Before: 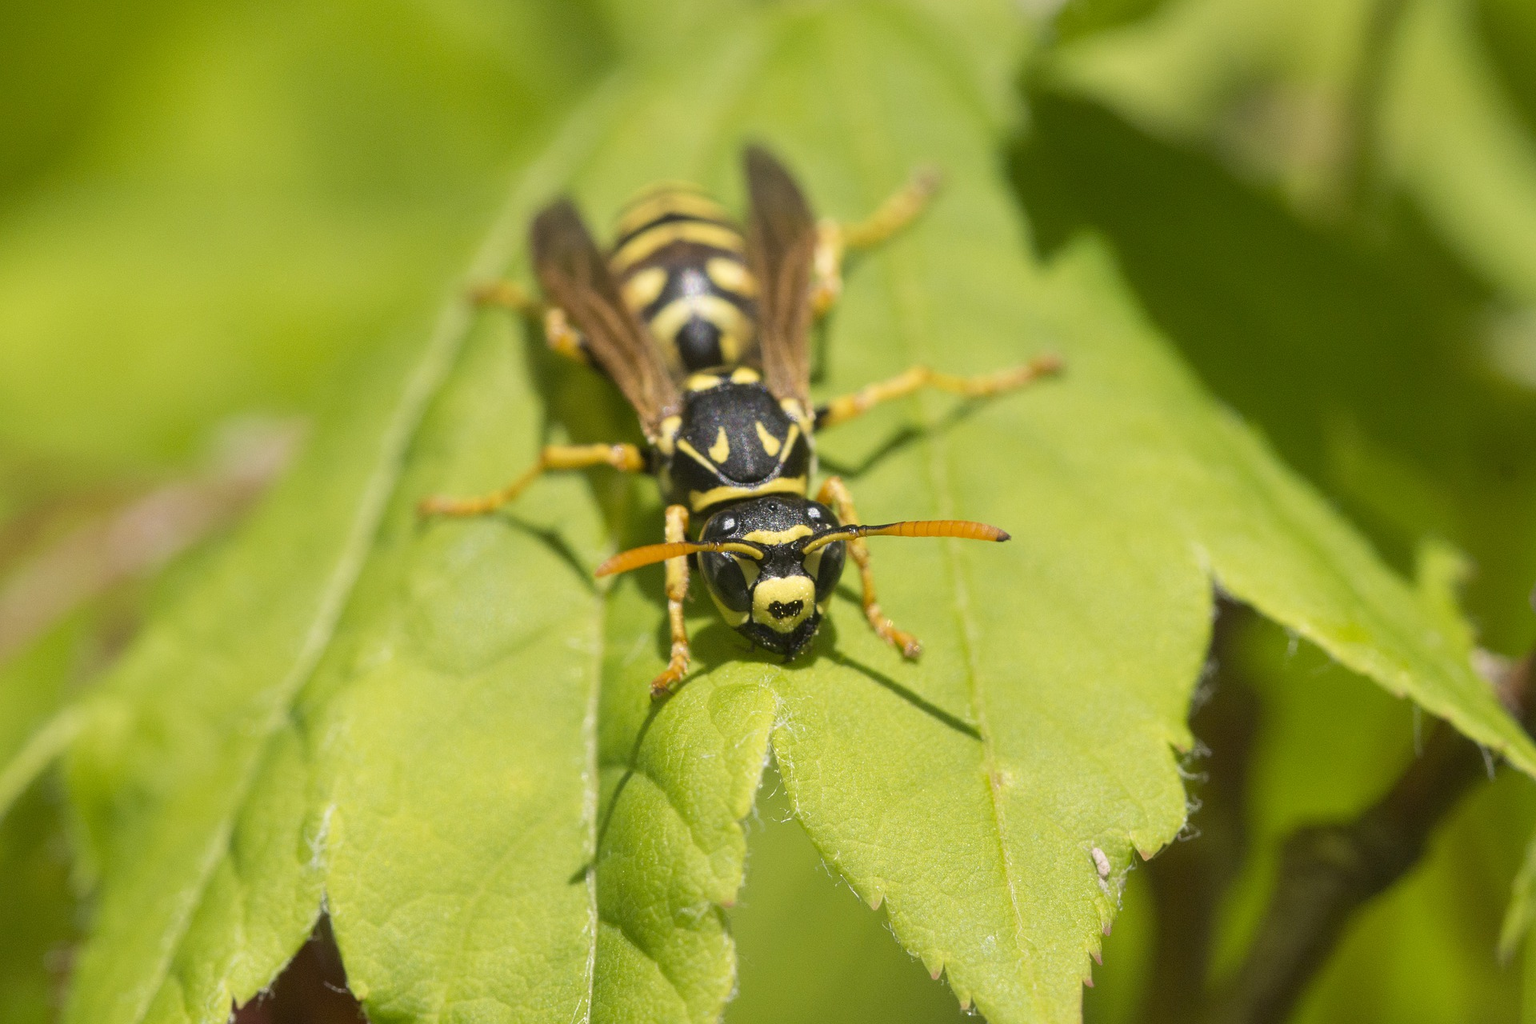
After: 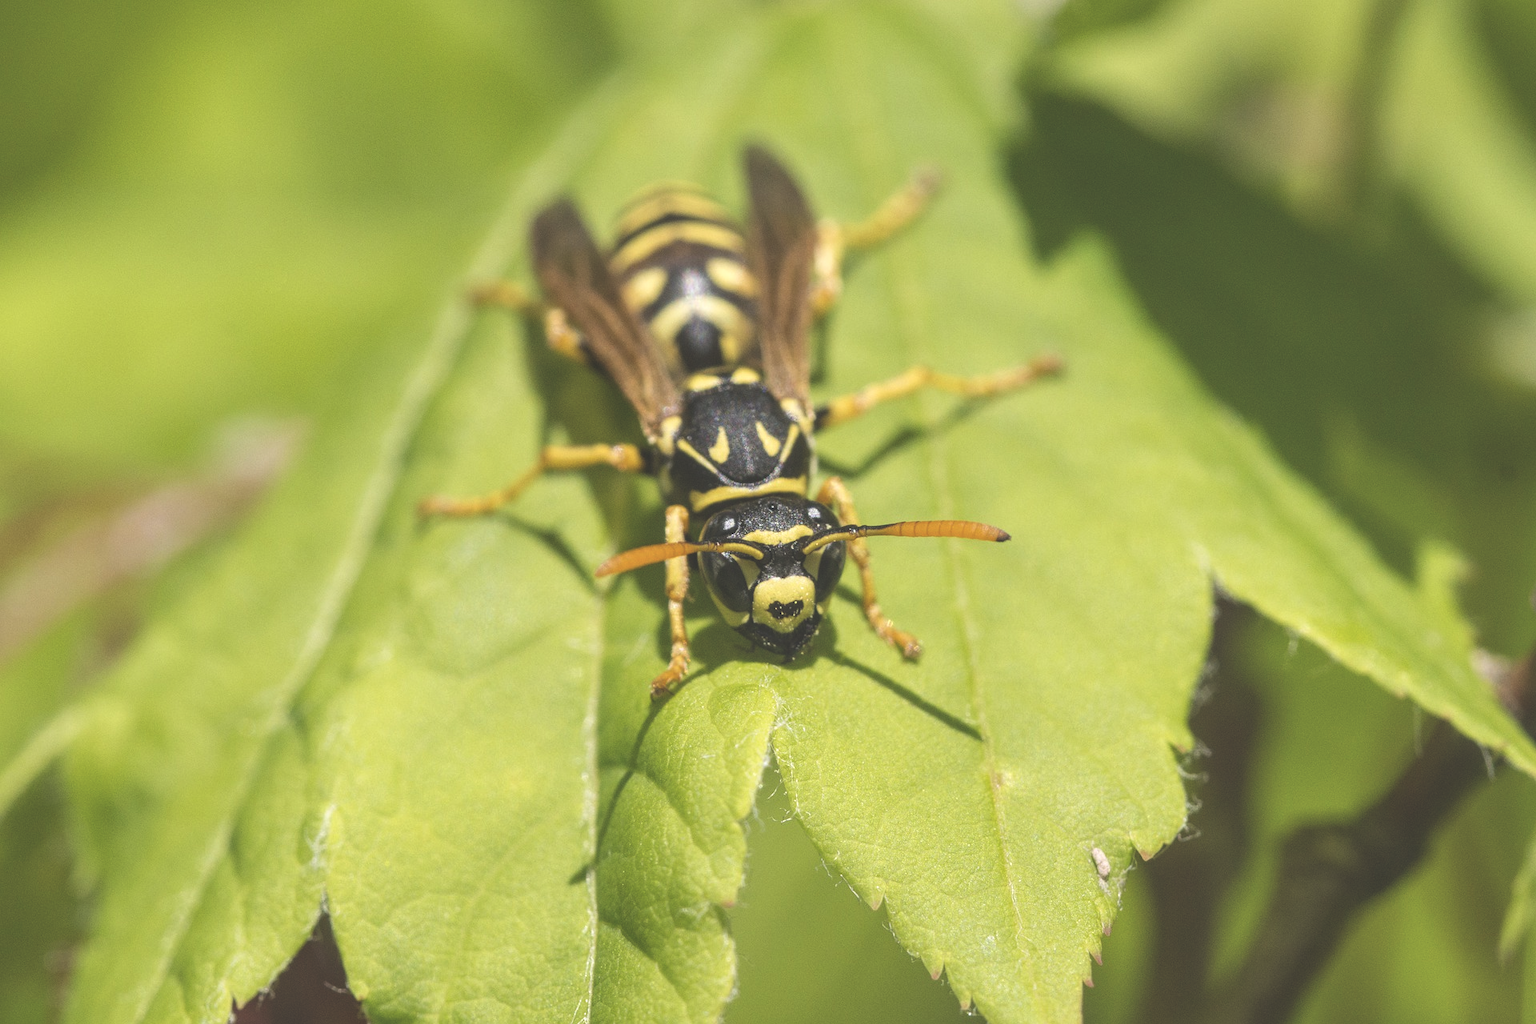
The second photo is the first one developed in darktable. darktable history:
local contrast: on, module defaults
exposure: black level correction -0.04, exposure 0.064 EV, compensate highlight preservation false
